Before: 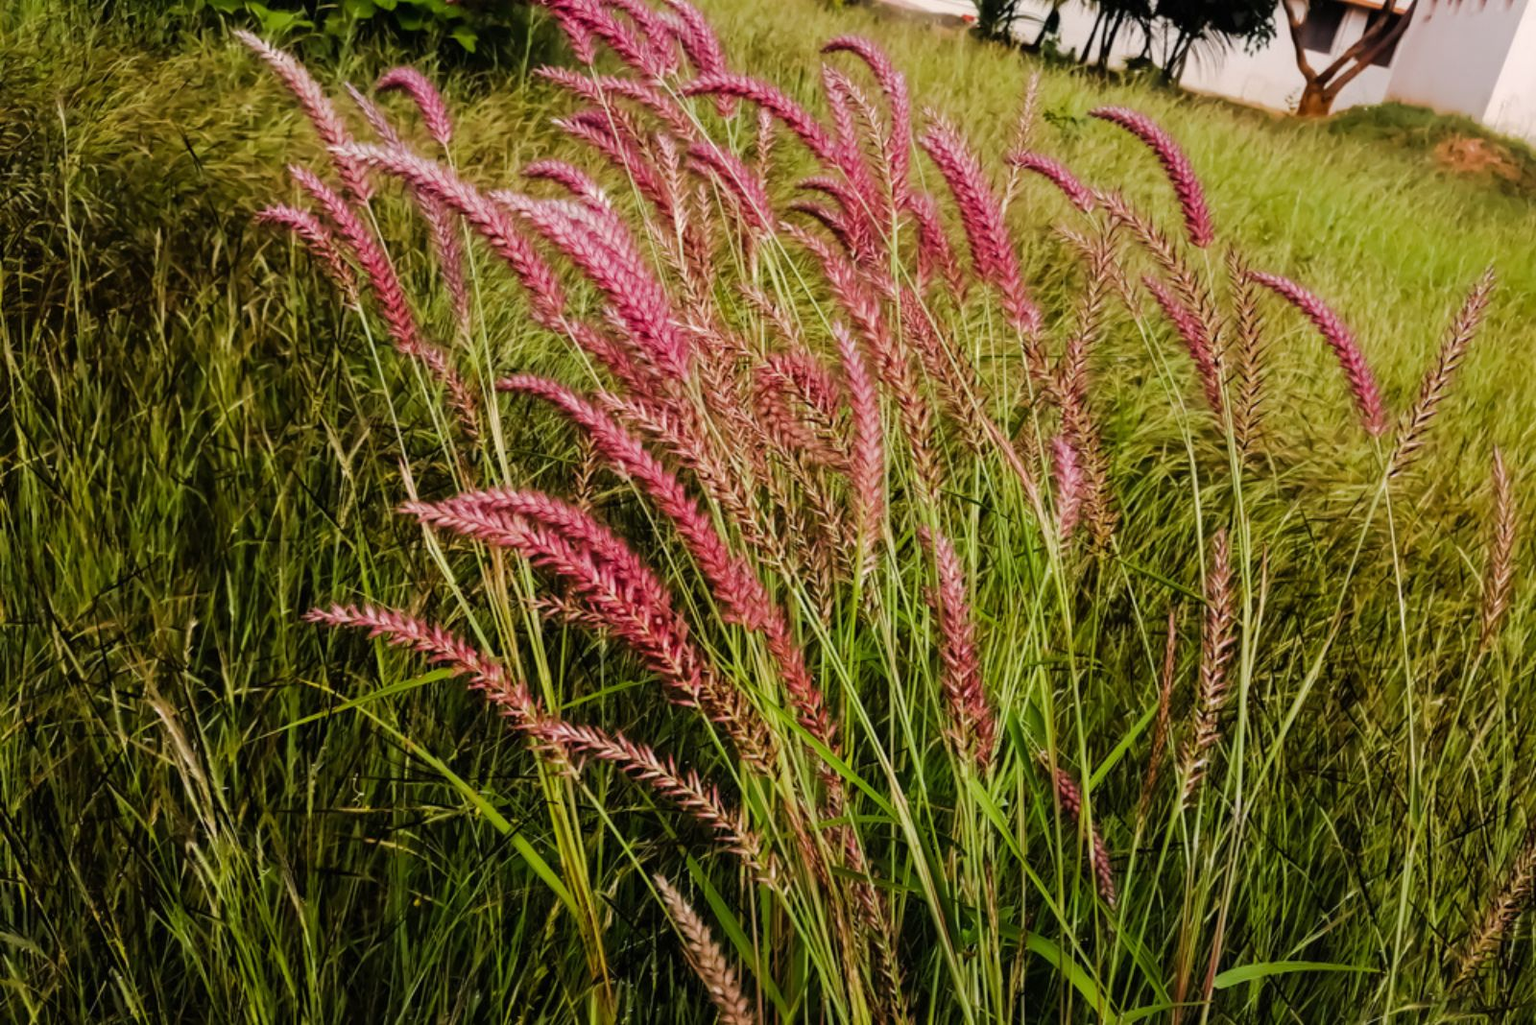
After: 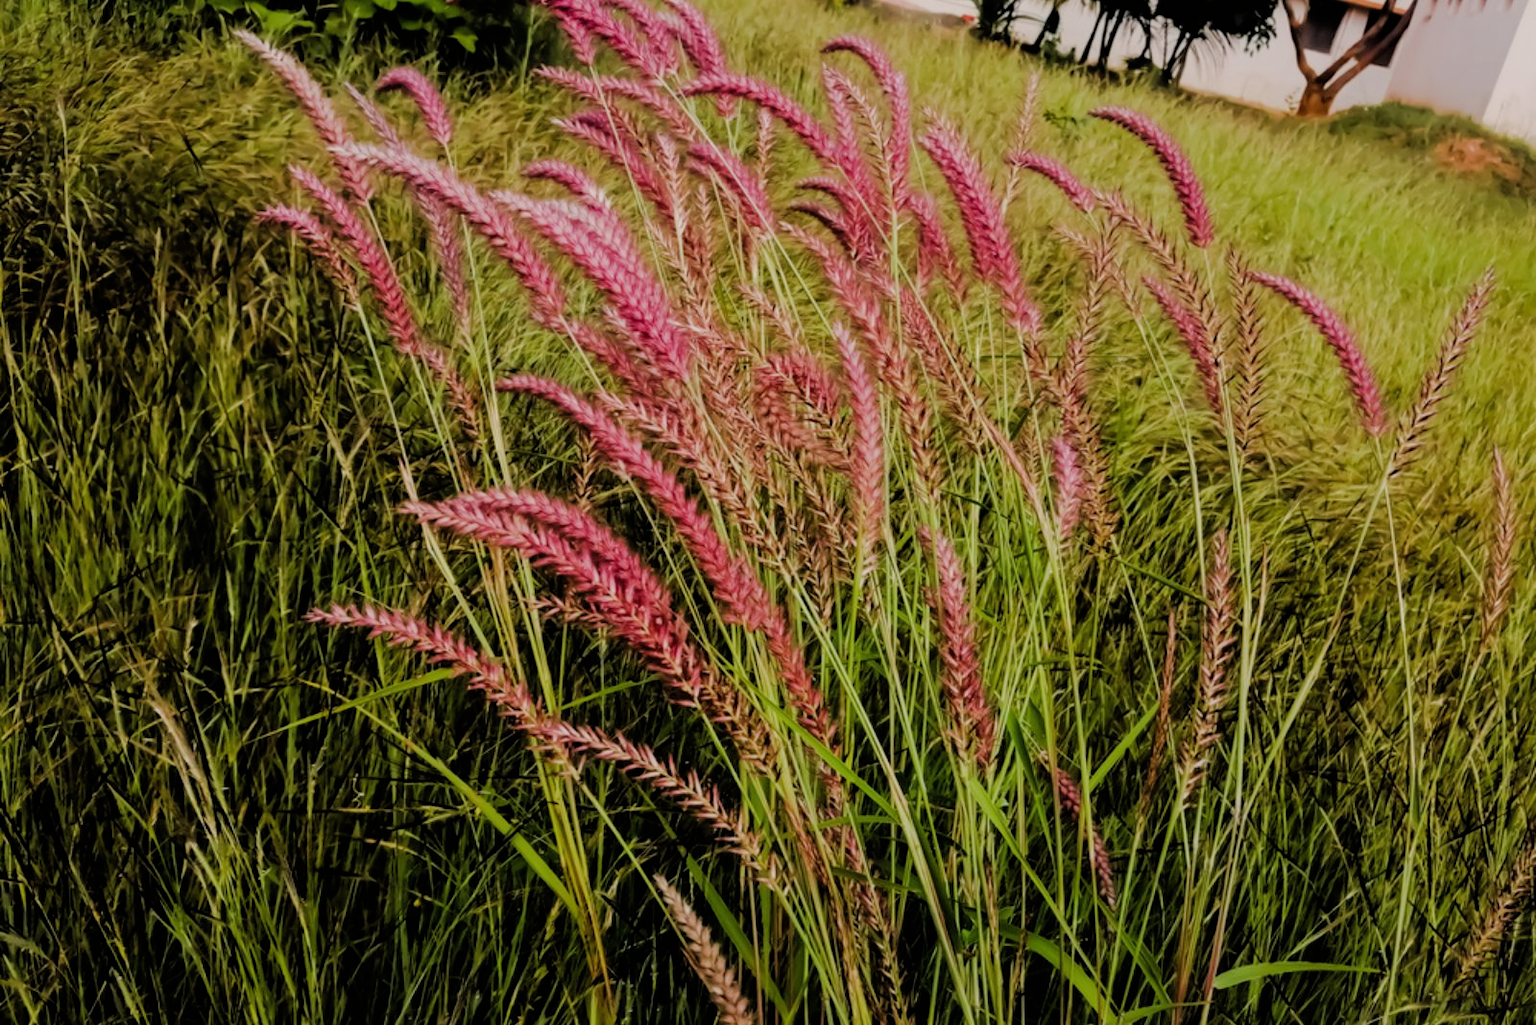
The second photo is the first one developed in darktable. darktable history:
filmic rgb: black relative exposure -7.77 EV, white relative exposure 4.46 EV, hardness 3.76, latitude 37.57%, contrast 0.966, highlights saturation mix 9.71%, shadows ↔ highlights balance 4.8%, add noise in highlights 0, color science v3 (2019), use custom middle-gray values true, contrast in highlights soft
